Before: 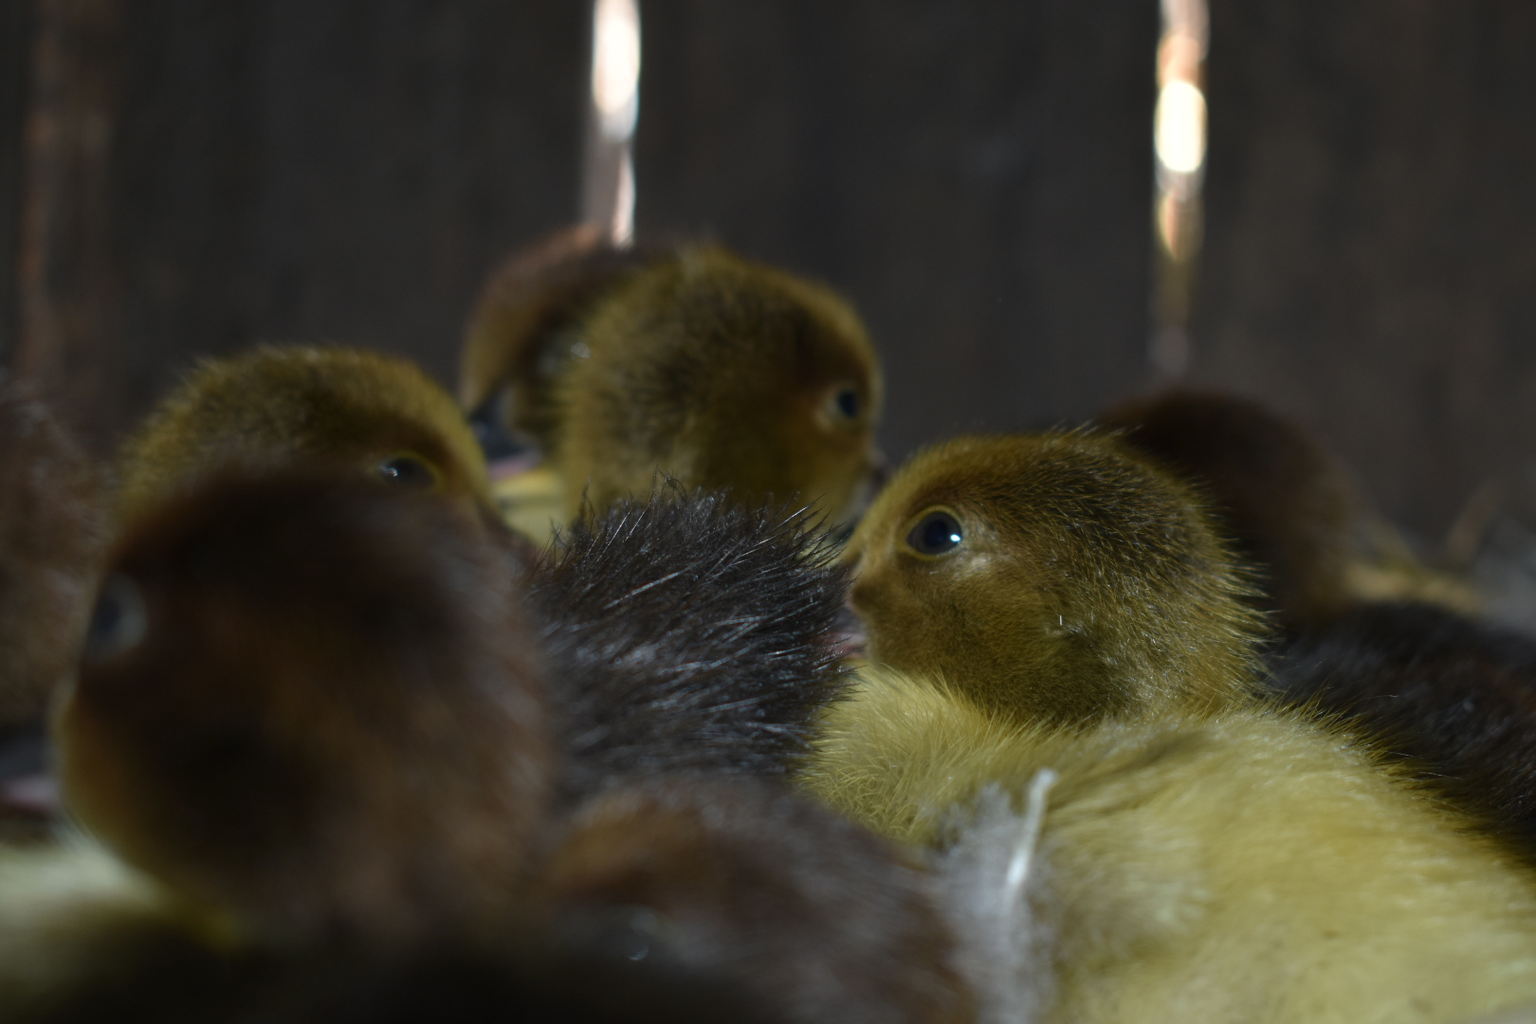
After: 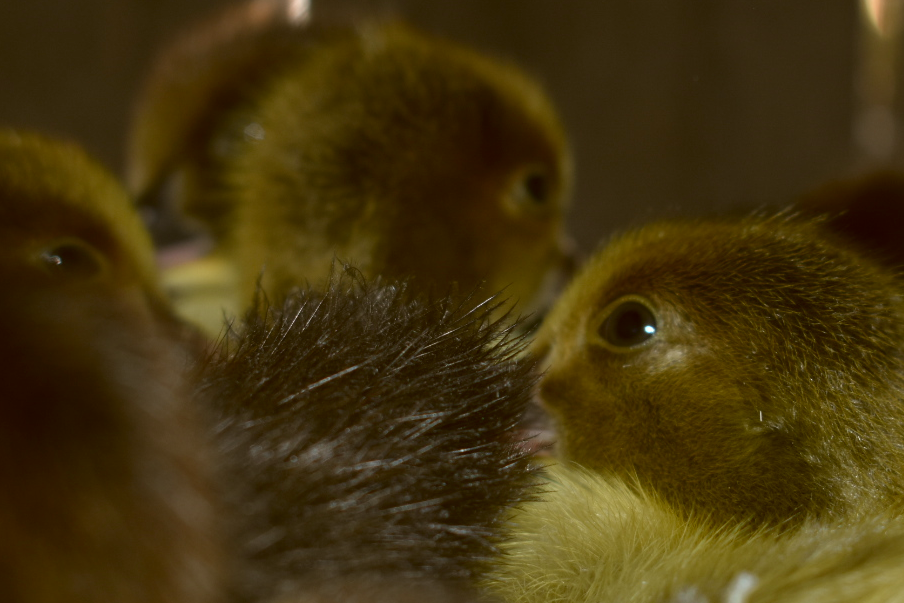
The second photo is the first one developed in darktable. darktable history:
color correction: highlights a* -0.482, highlights b* 0.161, shadows a* 4.66, shadows b* 20.72
white balance: red 1.009, blue 0.985
crop and rotate: left 22.13%, top 22.054%, right 22.026%, bottom 22.102%
